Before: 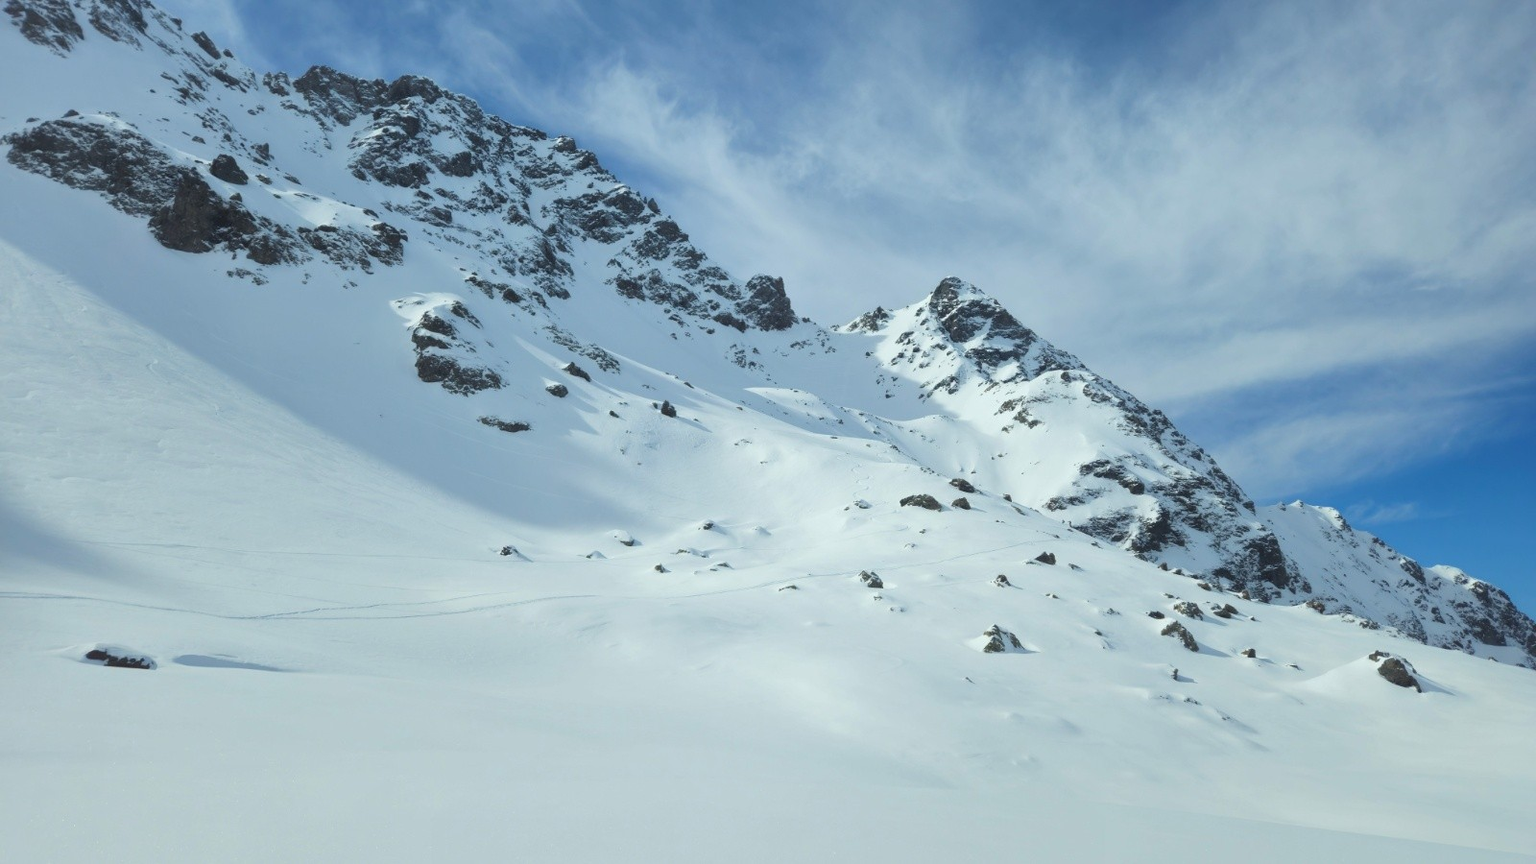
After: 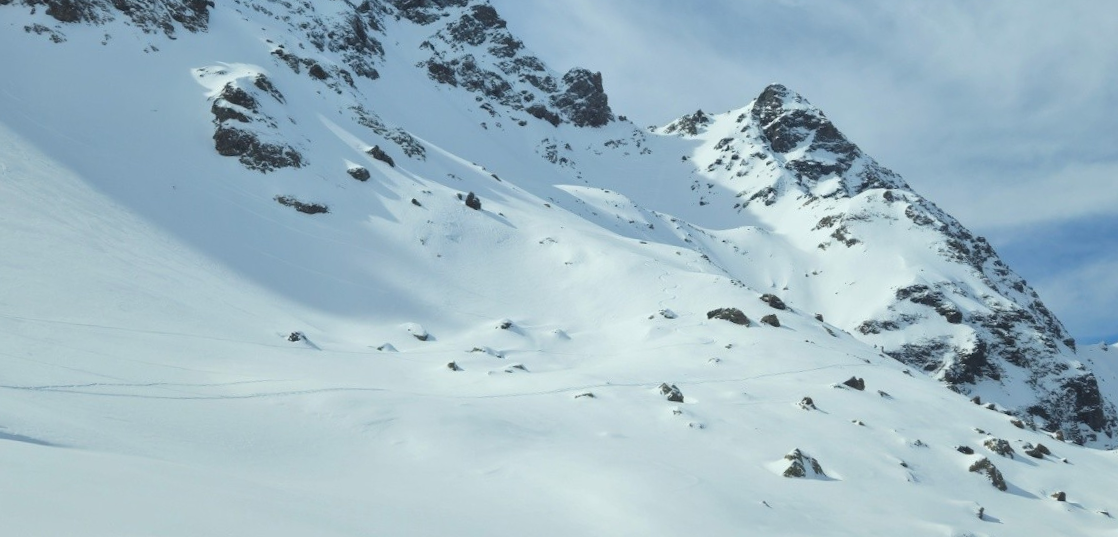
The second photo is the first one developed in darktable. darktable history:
crop and rotate: angle -3.95°, left 9.748%, top 21.13%, right 11.964%, bottom 11.931%
